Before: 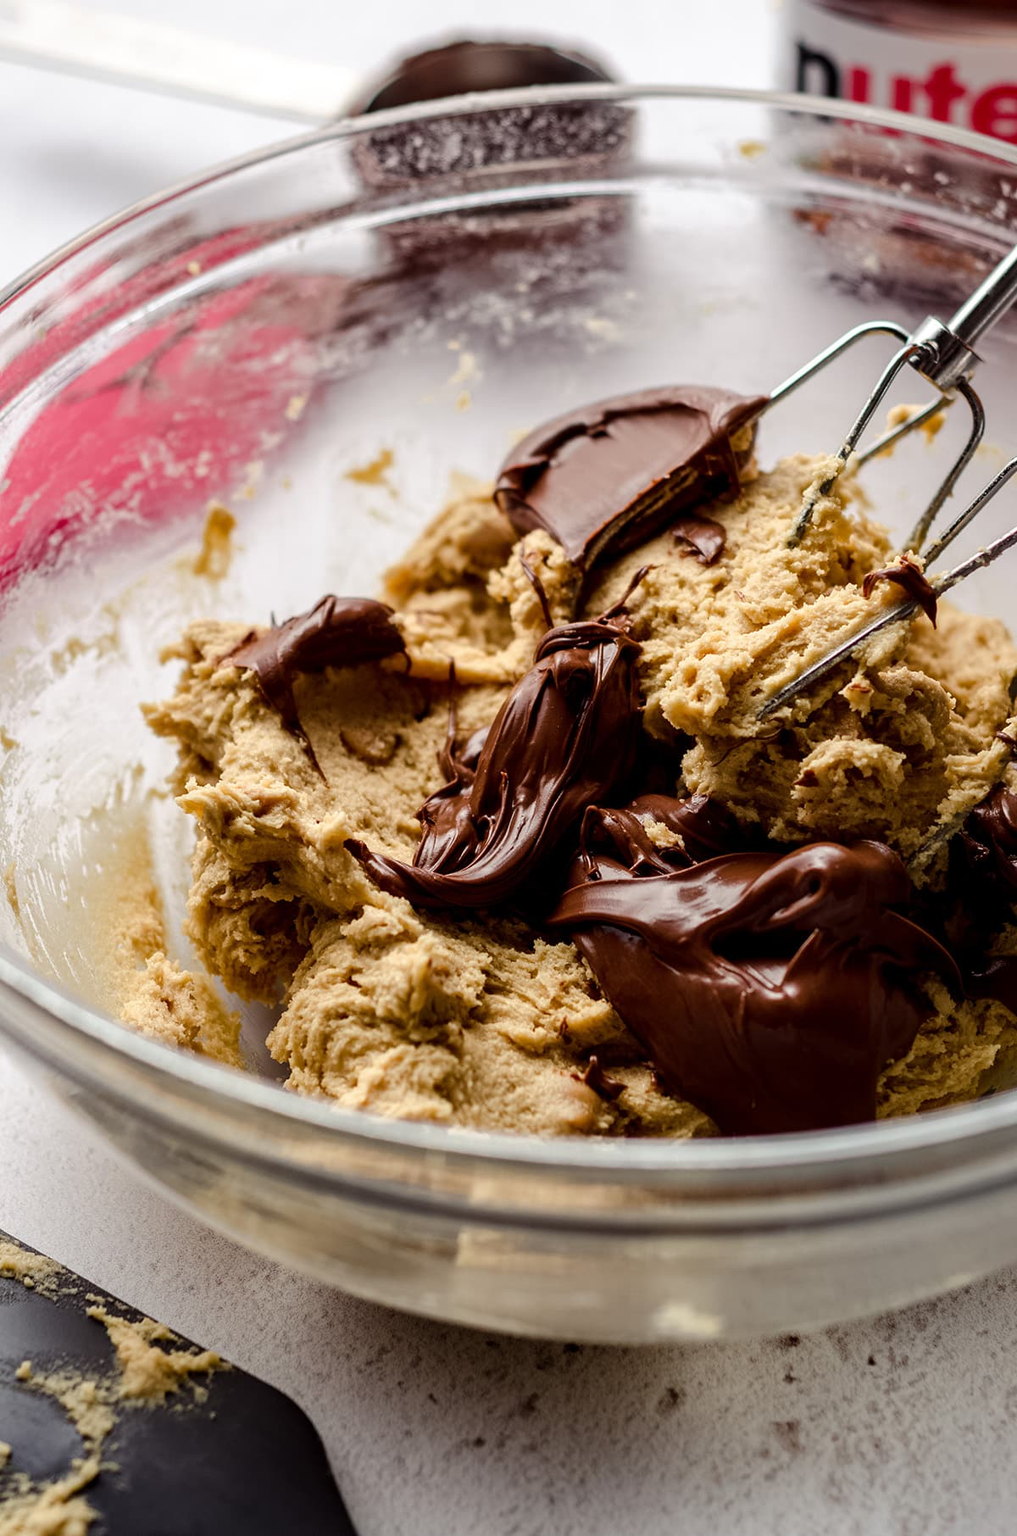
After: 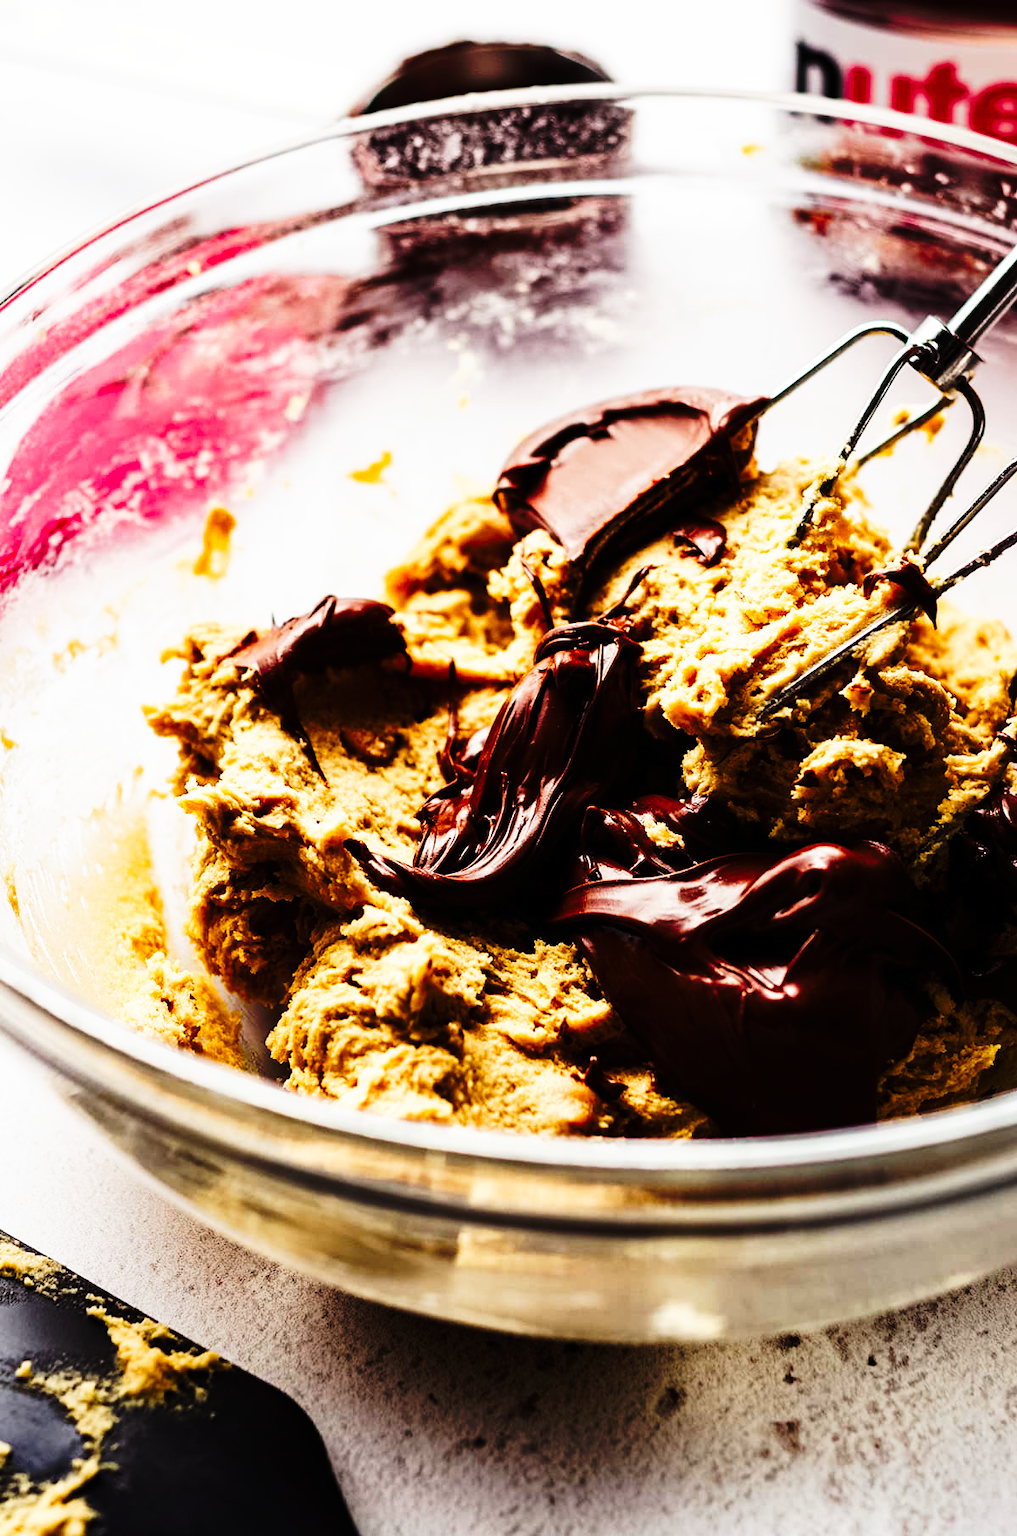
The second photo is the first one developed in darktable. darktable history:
tone curve: curves: ch0 [(0, 0) (0.003, 0.004) (0.011, 0.006) (0.025, 0.008) (0.044, 0.012) (0.069, 0.017) (0.1, 0.021) (0.136, 0.029) (0.177, 0.043) (0.224, 0.062) (0.277, 0.108) (0.335, 0.166) (0.399, 0.301) (0.468, 0.467) (0.543, 0.64) (0.623, 0.803) (0.709, 0.908) (0.801, 0.969) (0.898, 0.988) (1, 1)], preserve colors none
